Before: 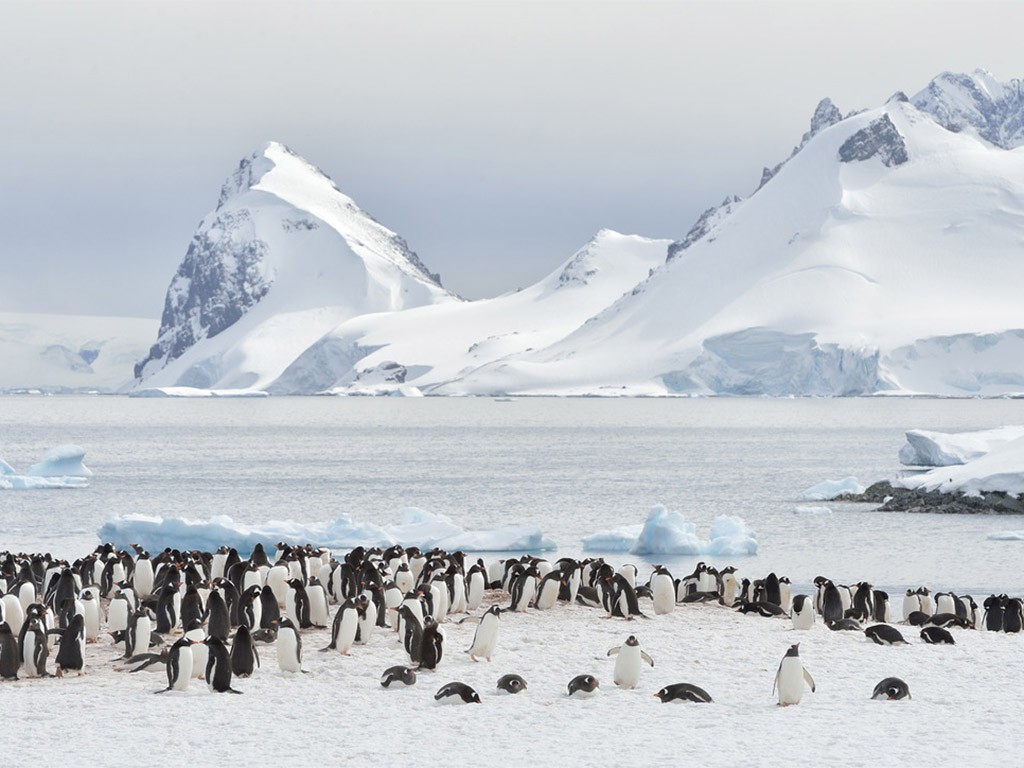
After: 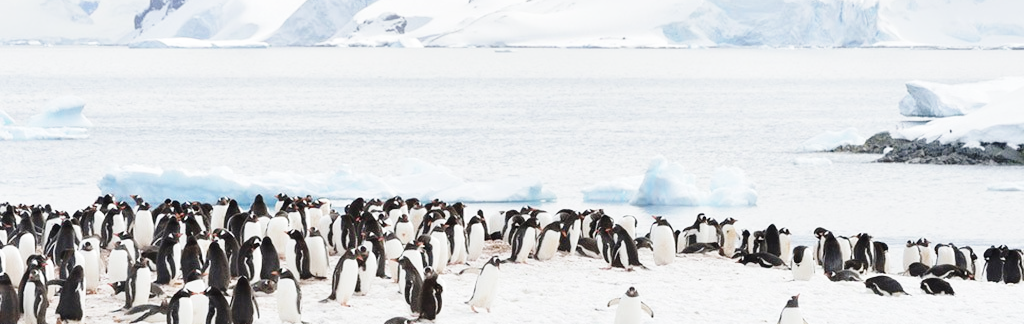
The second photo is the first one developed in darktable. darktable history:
crop: top 45.551%, bottom 12.262%
base curve: curves: ch0 [(0, 0) (0.028, 0.03) (0.121, 0.232) (0.46, 0.748) (0.859, 0.968) (1, 1)], preserve colors none
